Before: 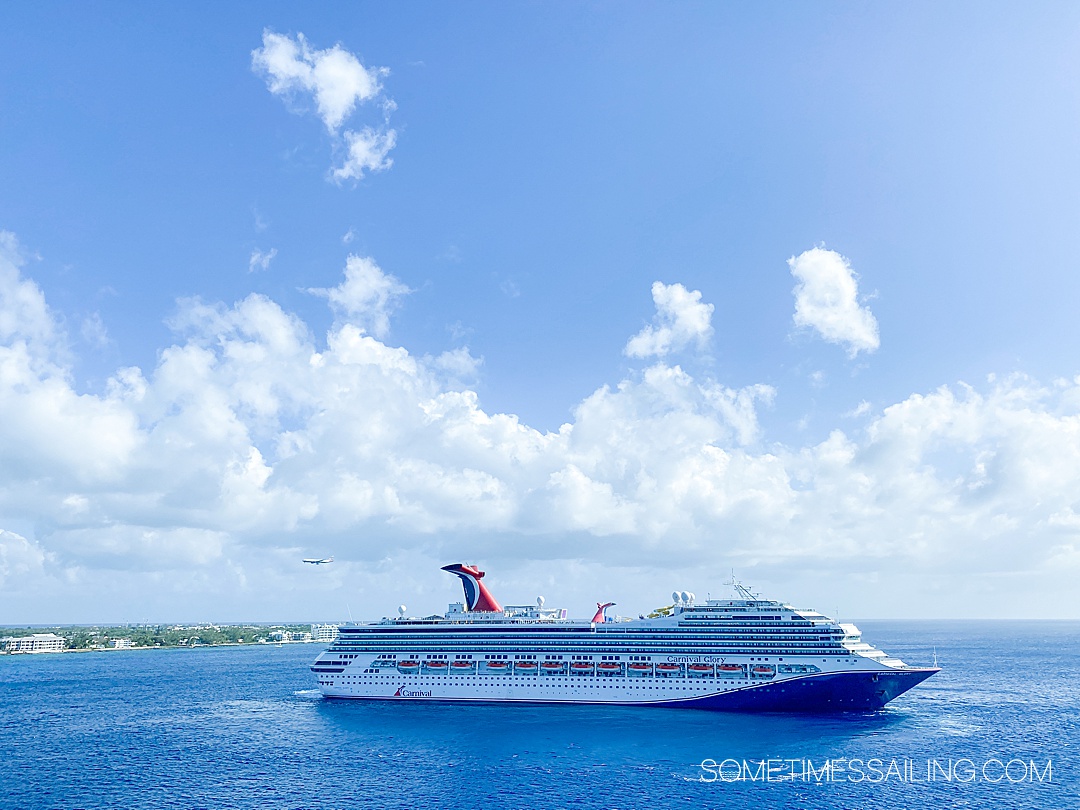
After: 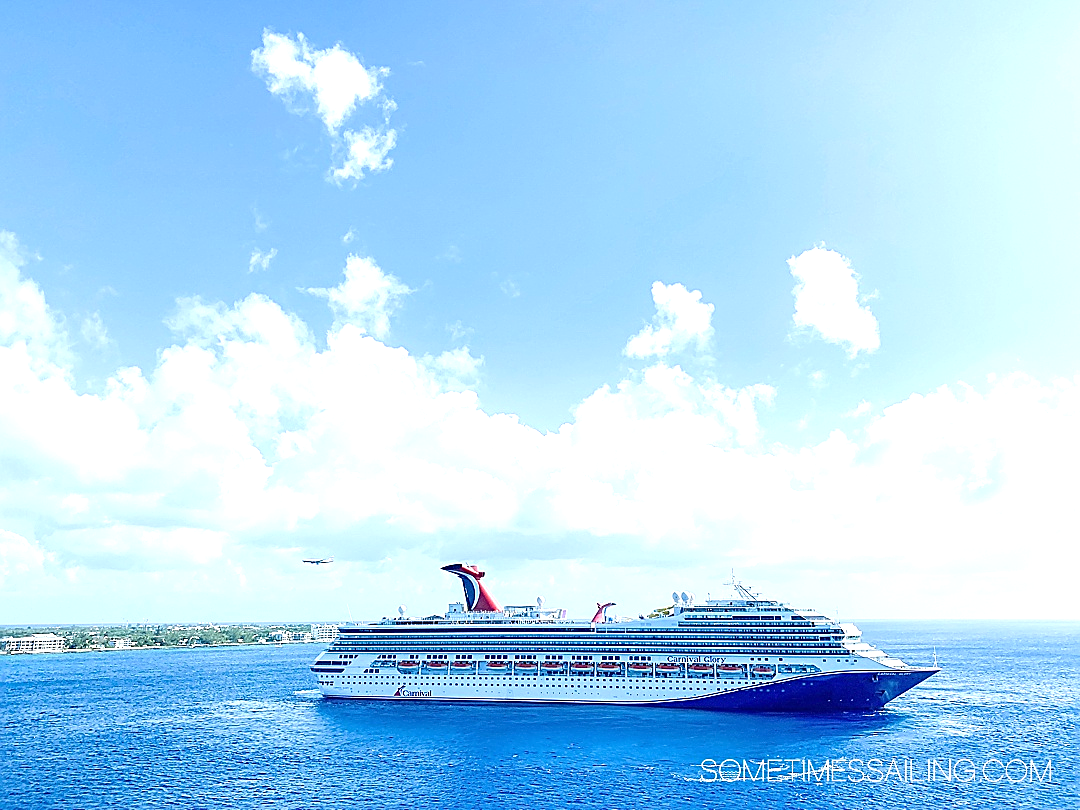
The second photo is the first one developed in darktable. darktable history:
sharpen: on, module defaults
exposure: black level correction 0, exposure 0.694 EV, compensate highlight preservation false
